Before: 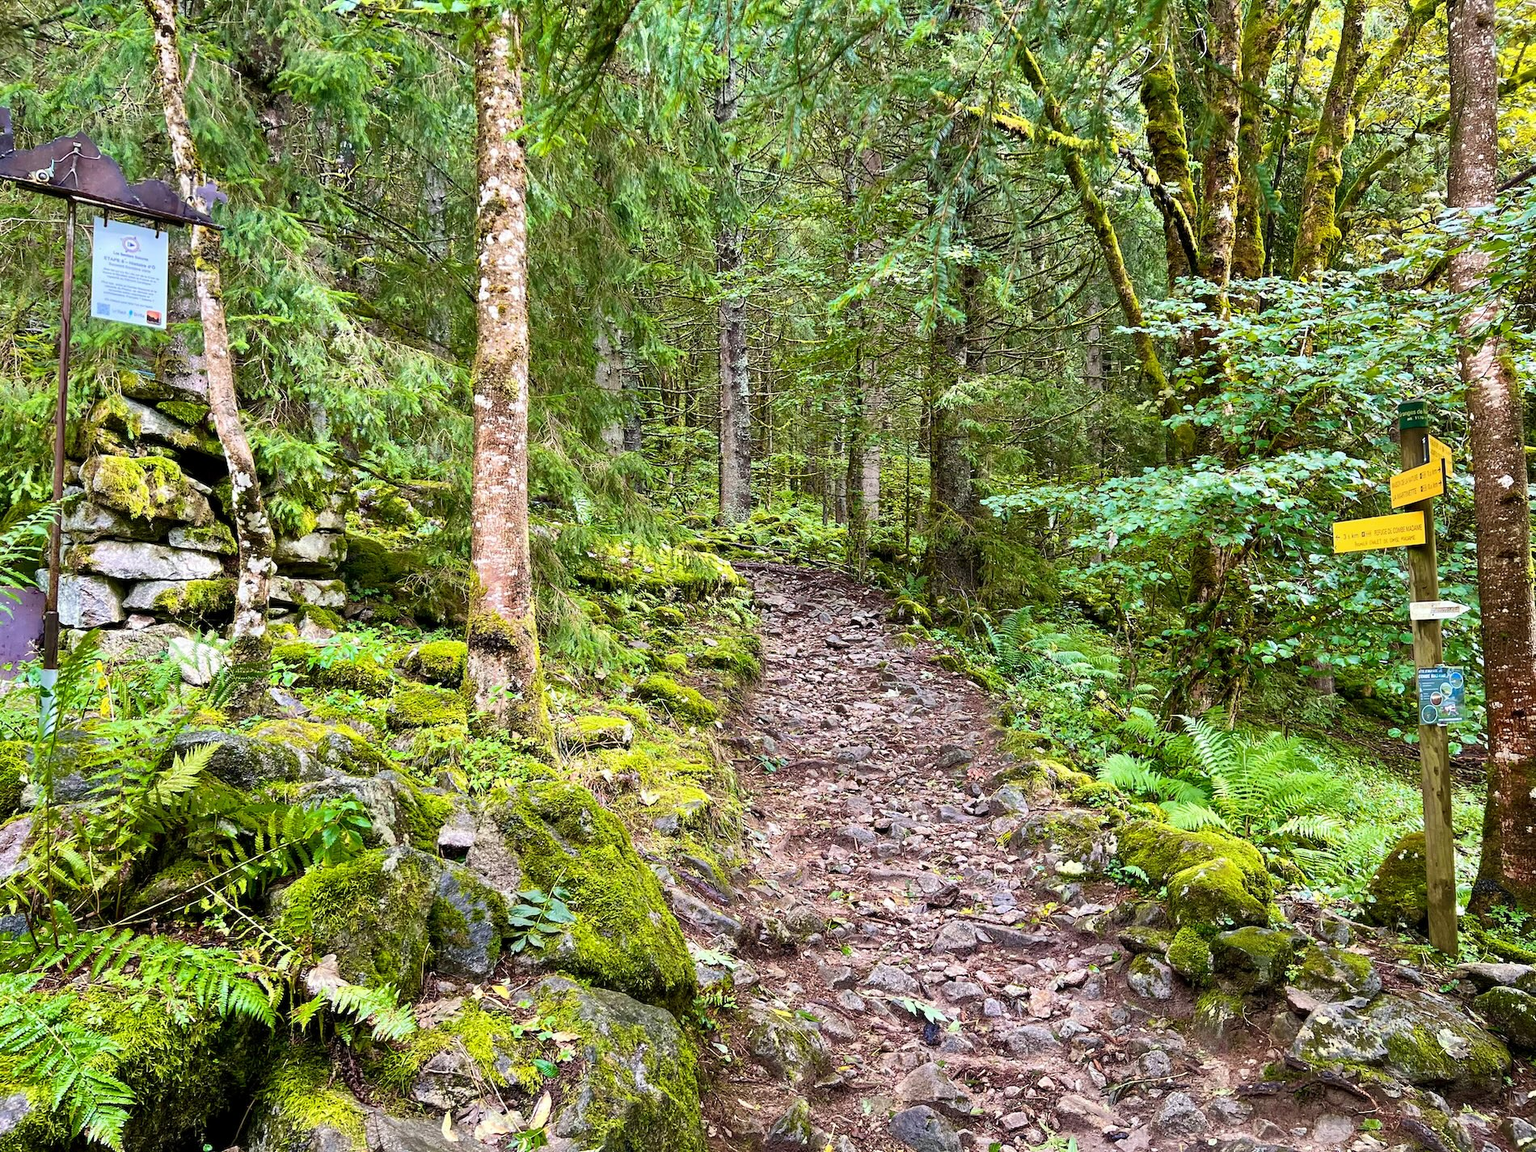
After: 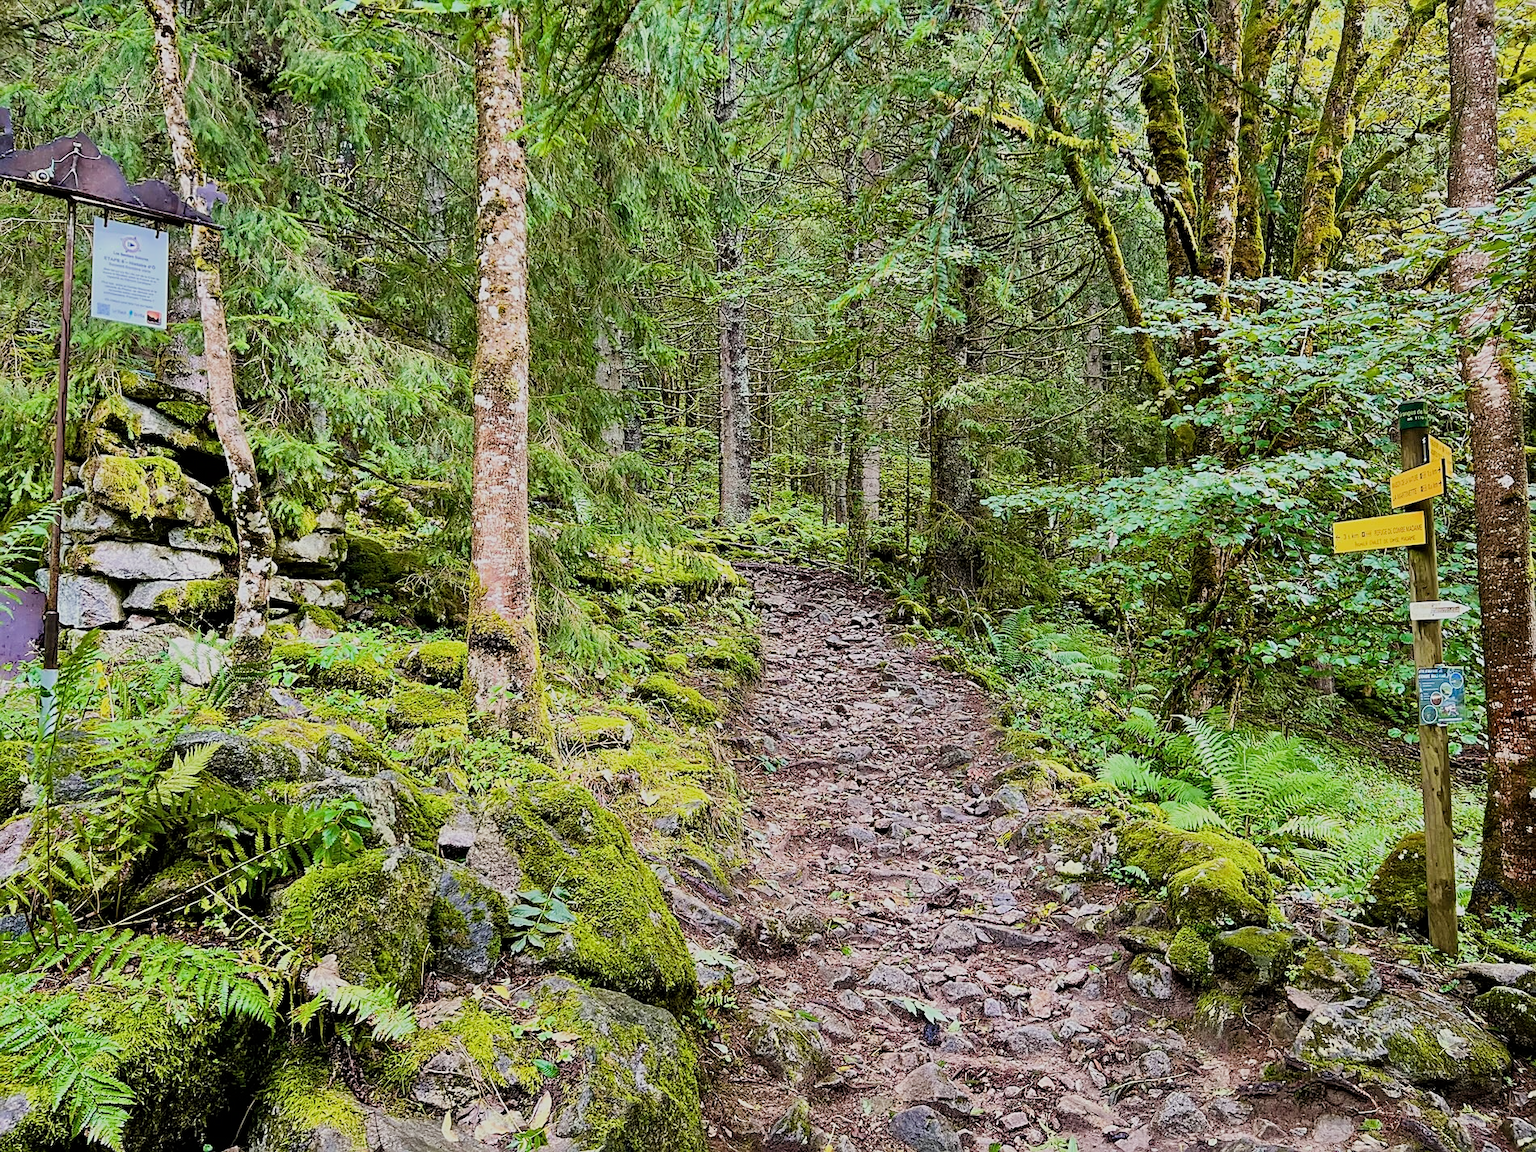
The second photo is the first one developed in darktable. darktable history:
sharpen: on, module defaults
filmic rgb: black relative exposure -7.65 EV, white relative exposure 4.56 EV, hardness 3.61
